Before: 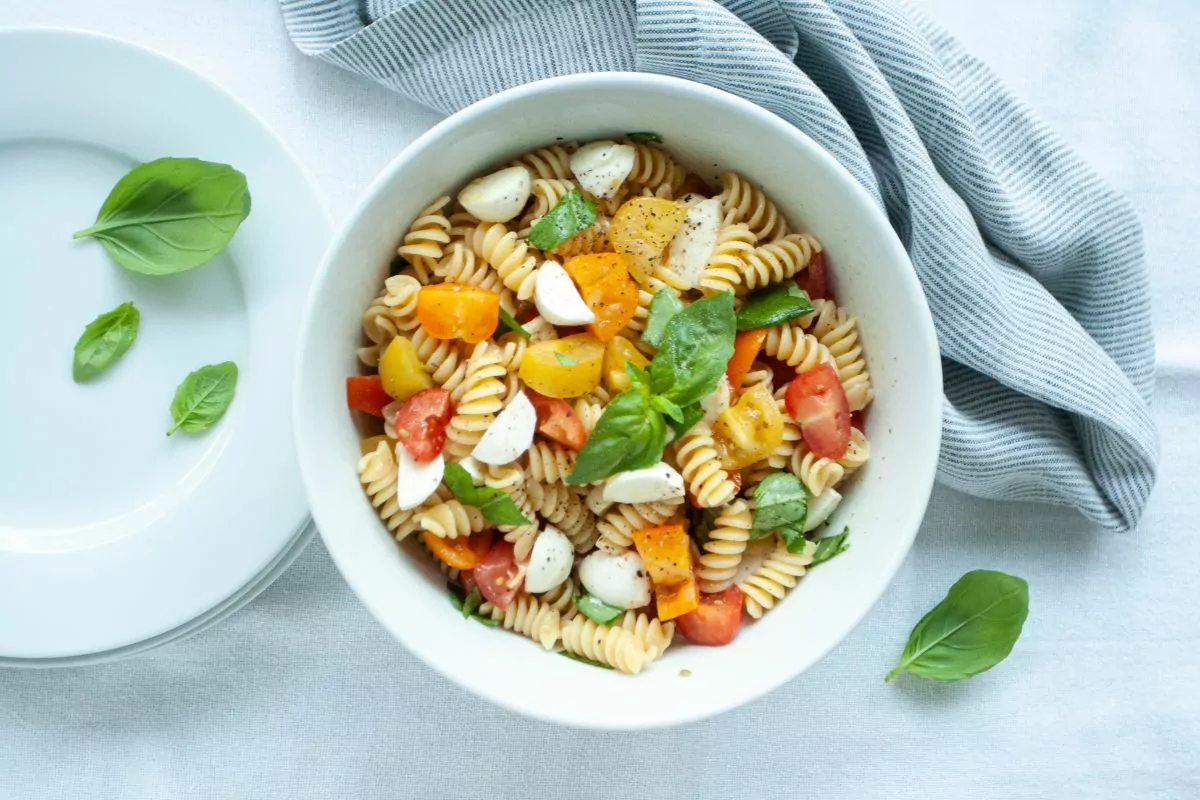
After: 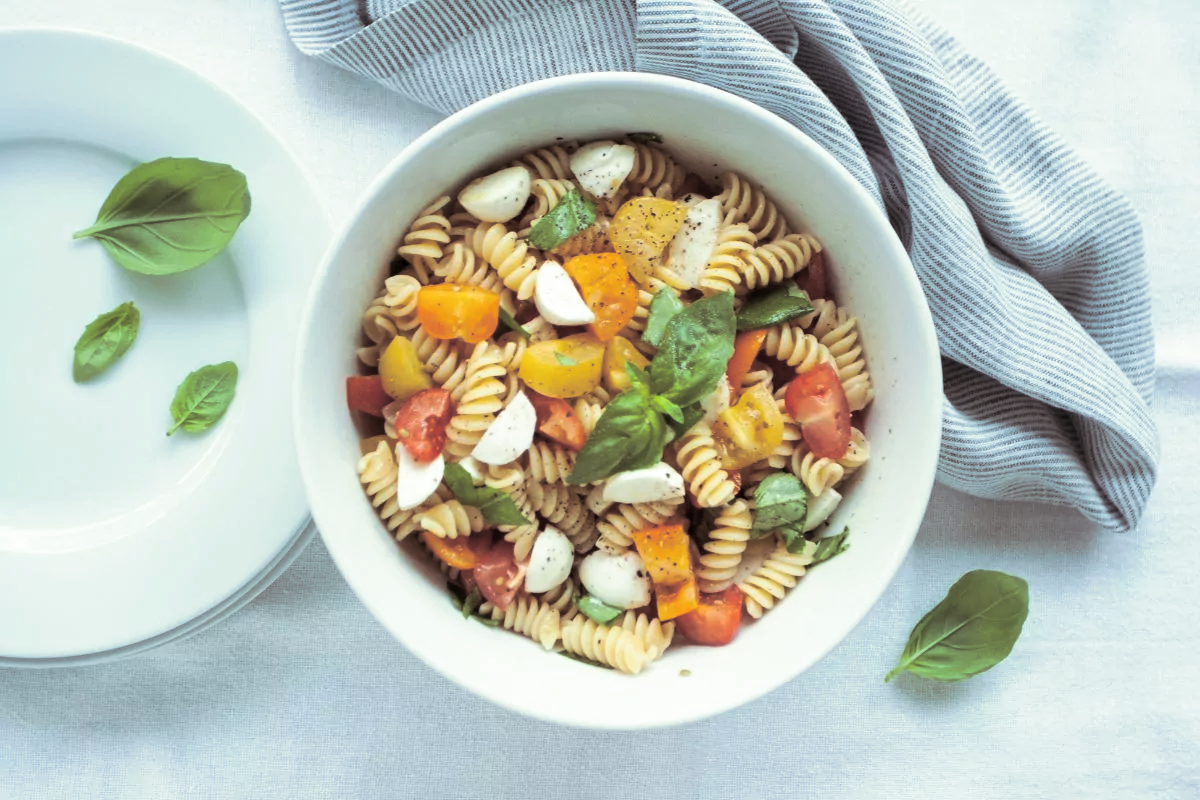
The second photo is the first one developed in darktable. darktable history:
split-toning: shadows › saturation 0.2
color balance: output saturation 98.5%
